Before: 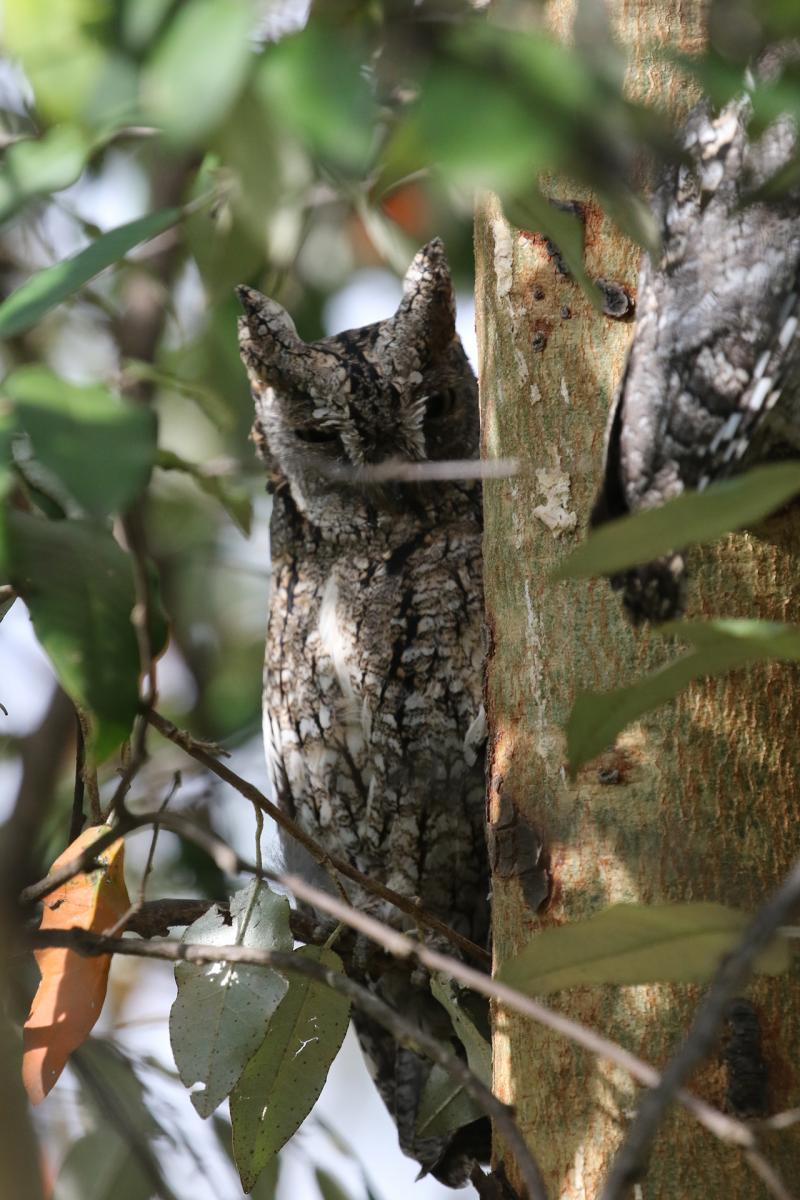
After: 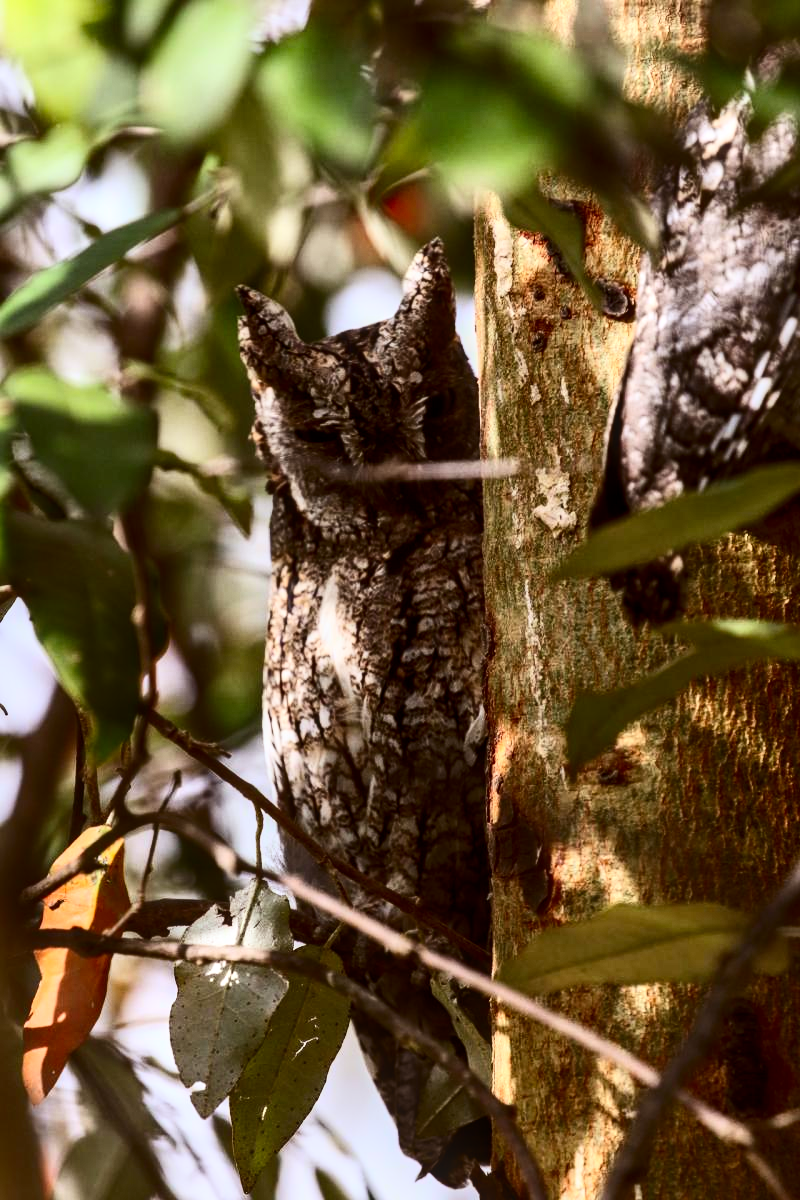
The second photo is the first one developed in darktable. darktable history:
contrast brightness saturation: contrast 0.4, brightness 0.05, saturation 0.25
local contrast: on, module defaults
rgb levels: mode RGB, independent channels, levels [[0, 0.5, 1], [0, 0.521, 1], [0, 0.536, 1]]
